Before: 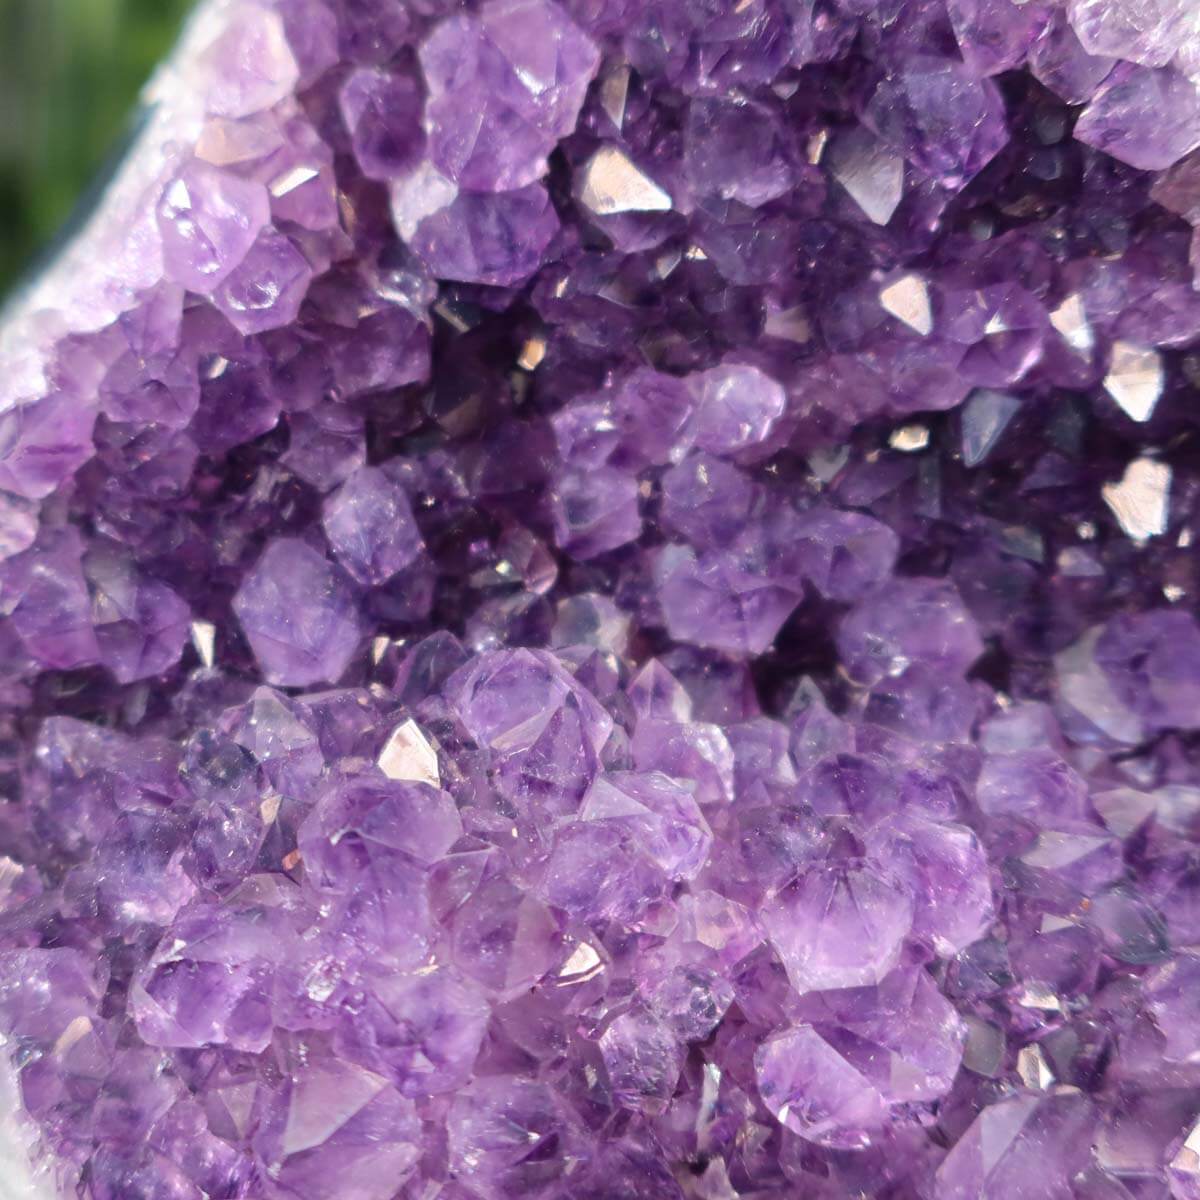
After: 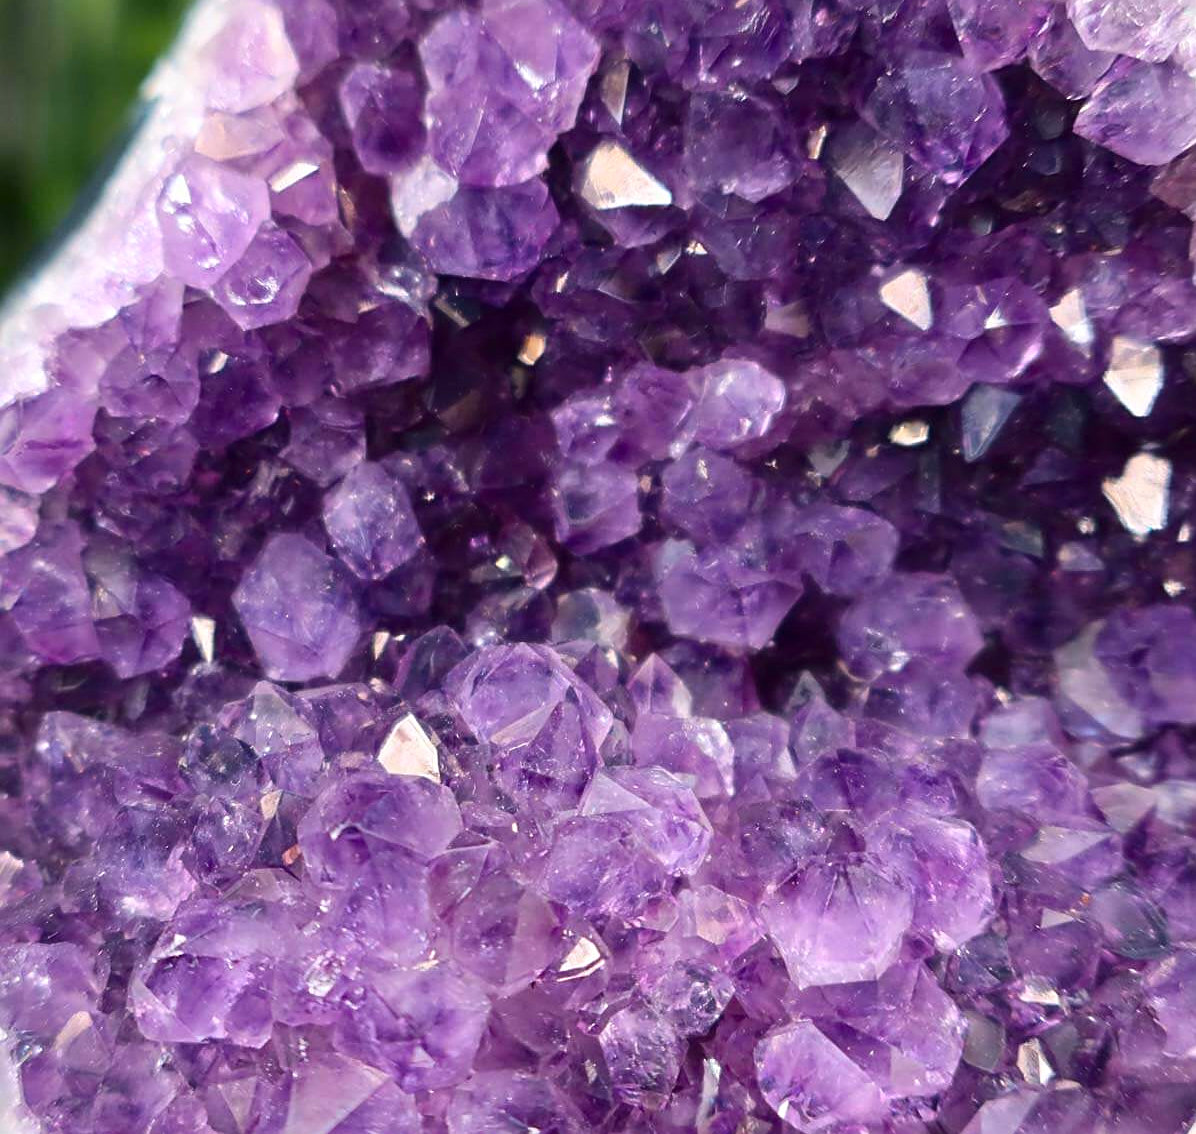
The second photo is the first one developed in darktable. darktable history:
crop: top 0.448%, right 0.264%, bottom 5.045%
sharpen: on, module defaults
contrast brightness saturation: contrast 0.13, brightness -0.05, saturation 0.16
